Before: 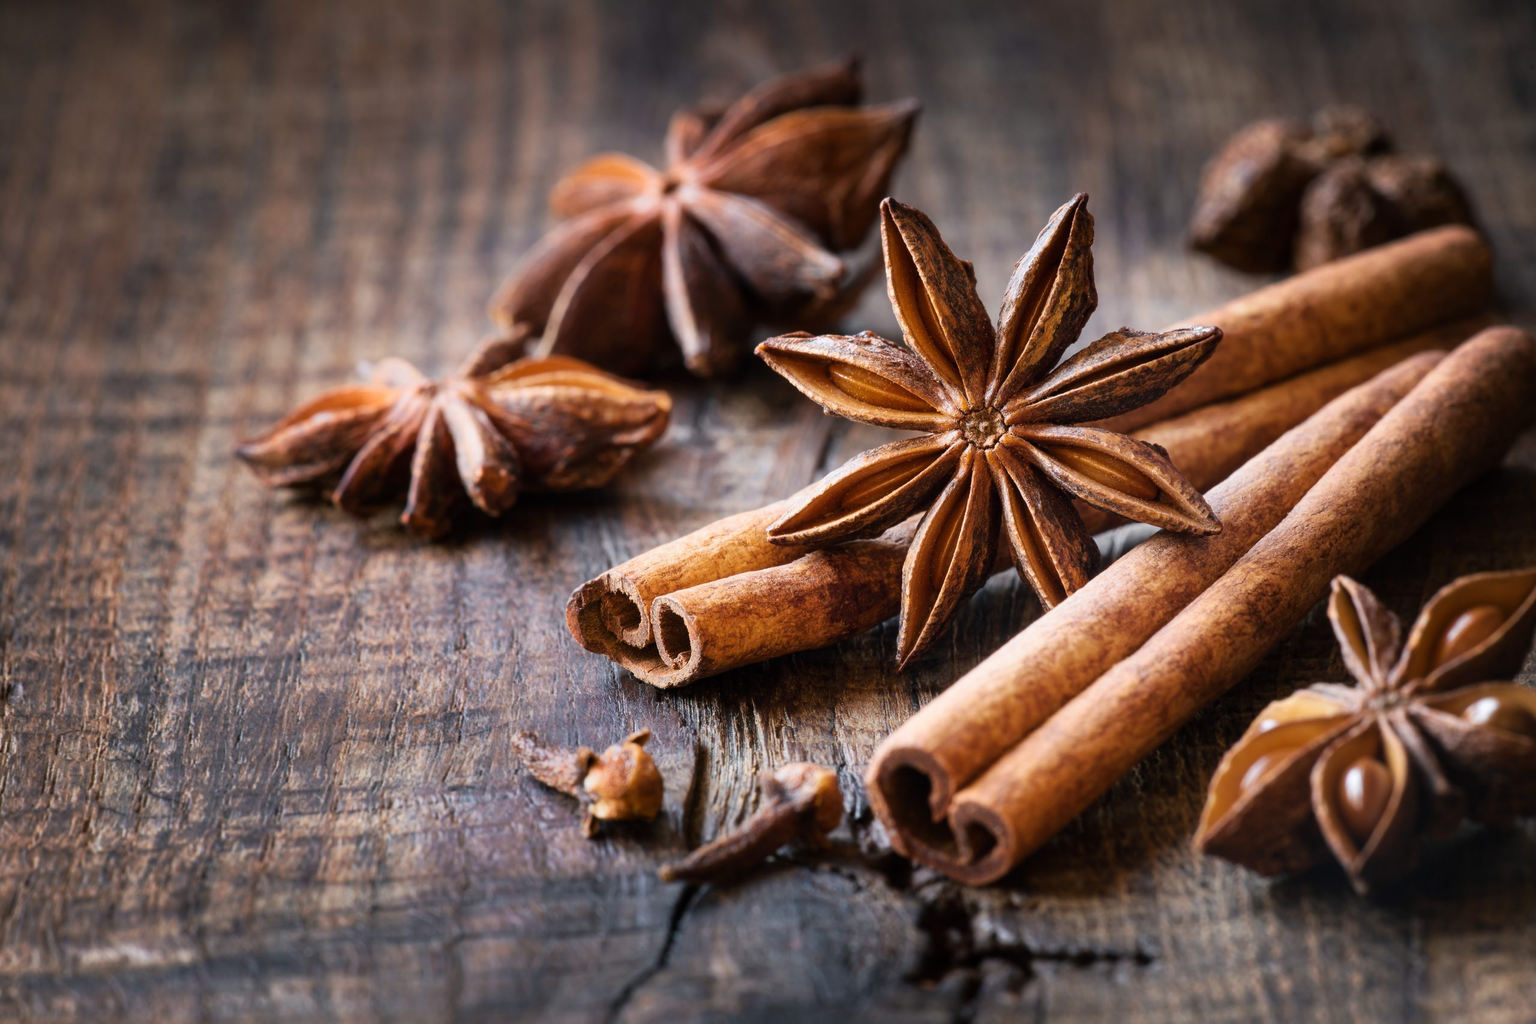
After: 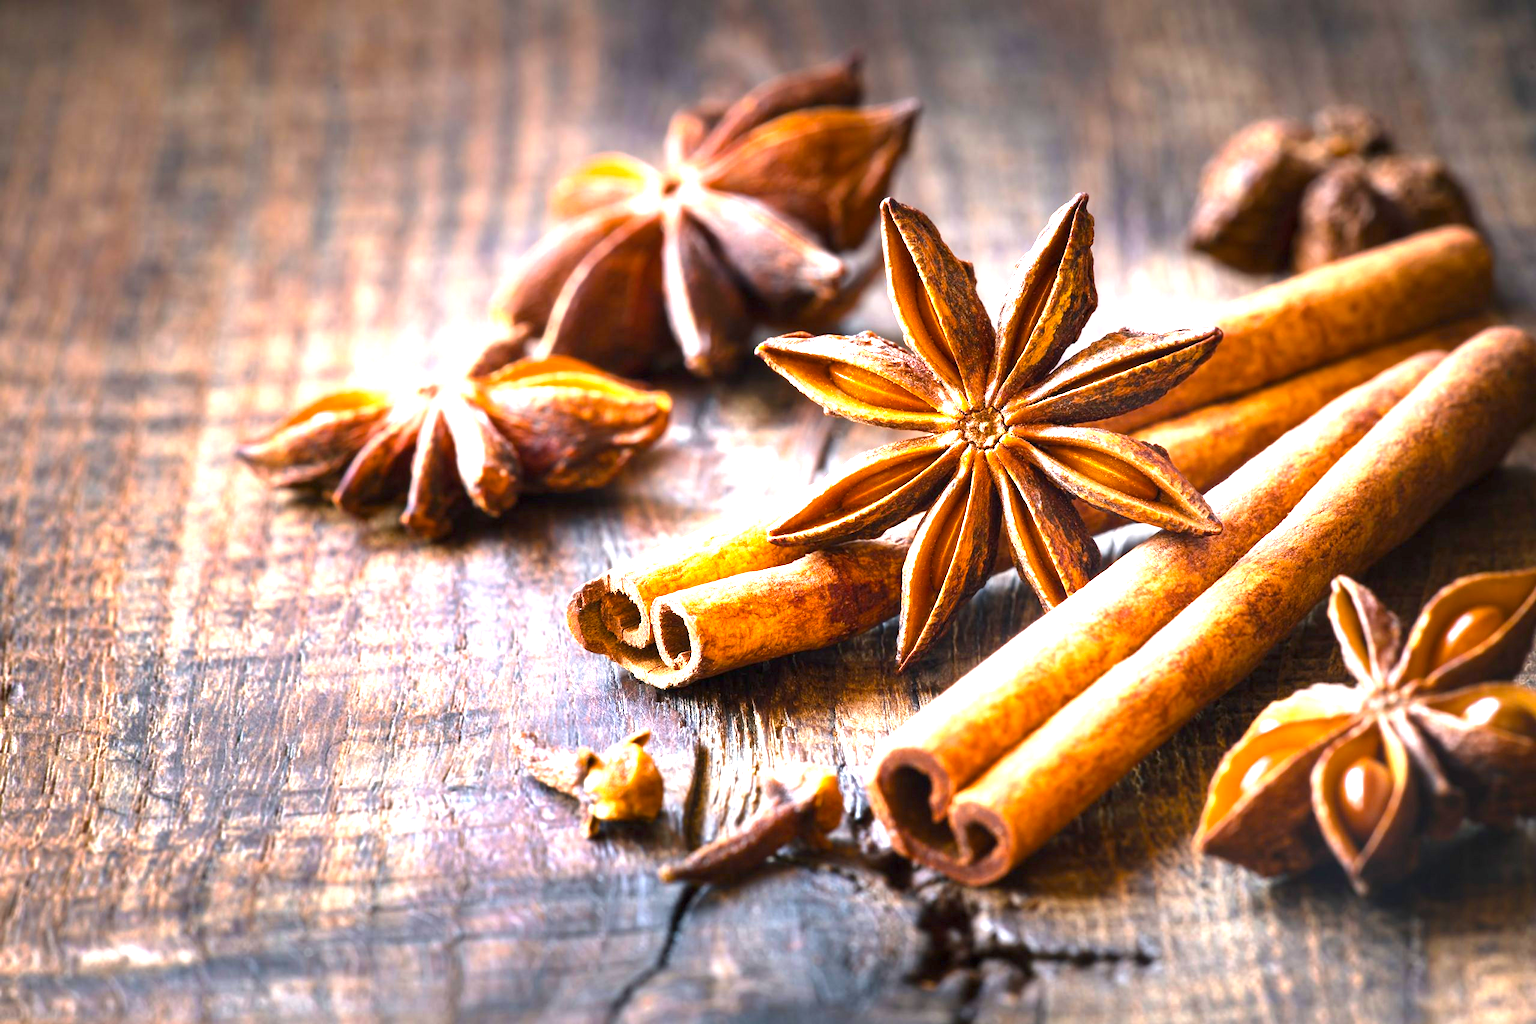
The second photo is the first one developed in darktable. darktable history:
exposure: black level correction 0, exposure 1.738 EV, compensate highlight preservation false
color balance rgb: perceptual saturation grading › global saturation 31.116%
